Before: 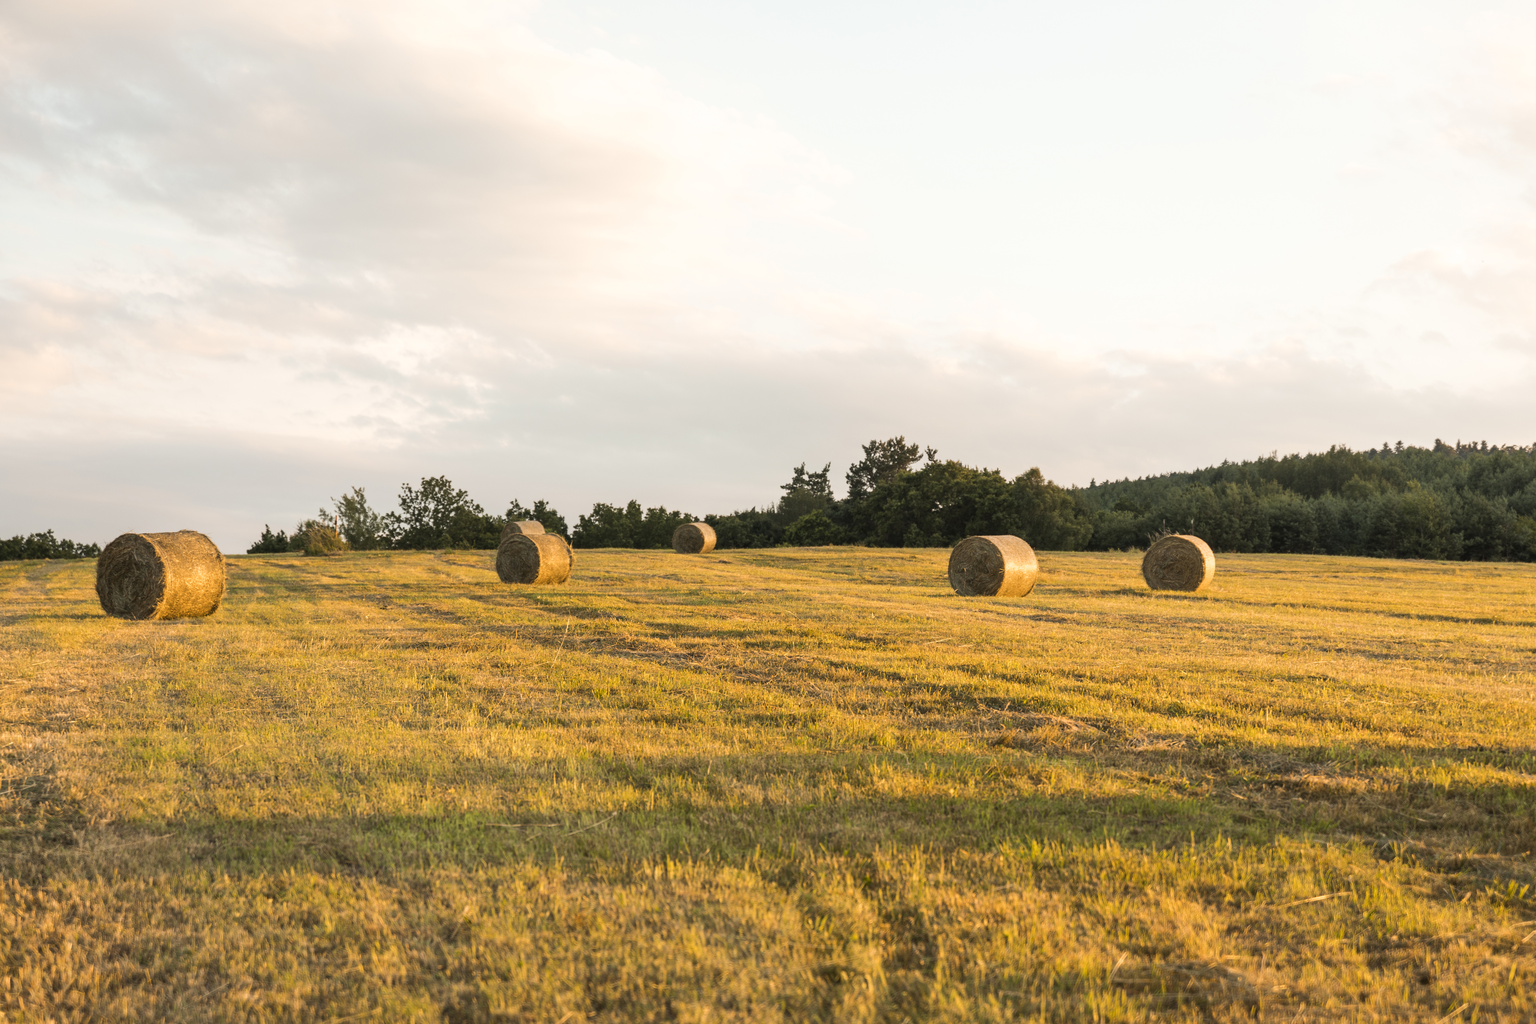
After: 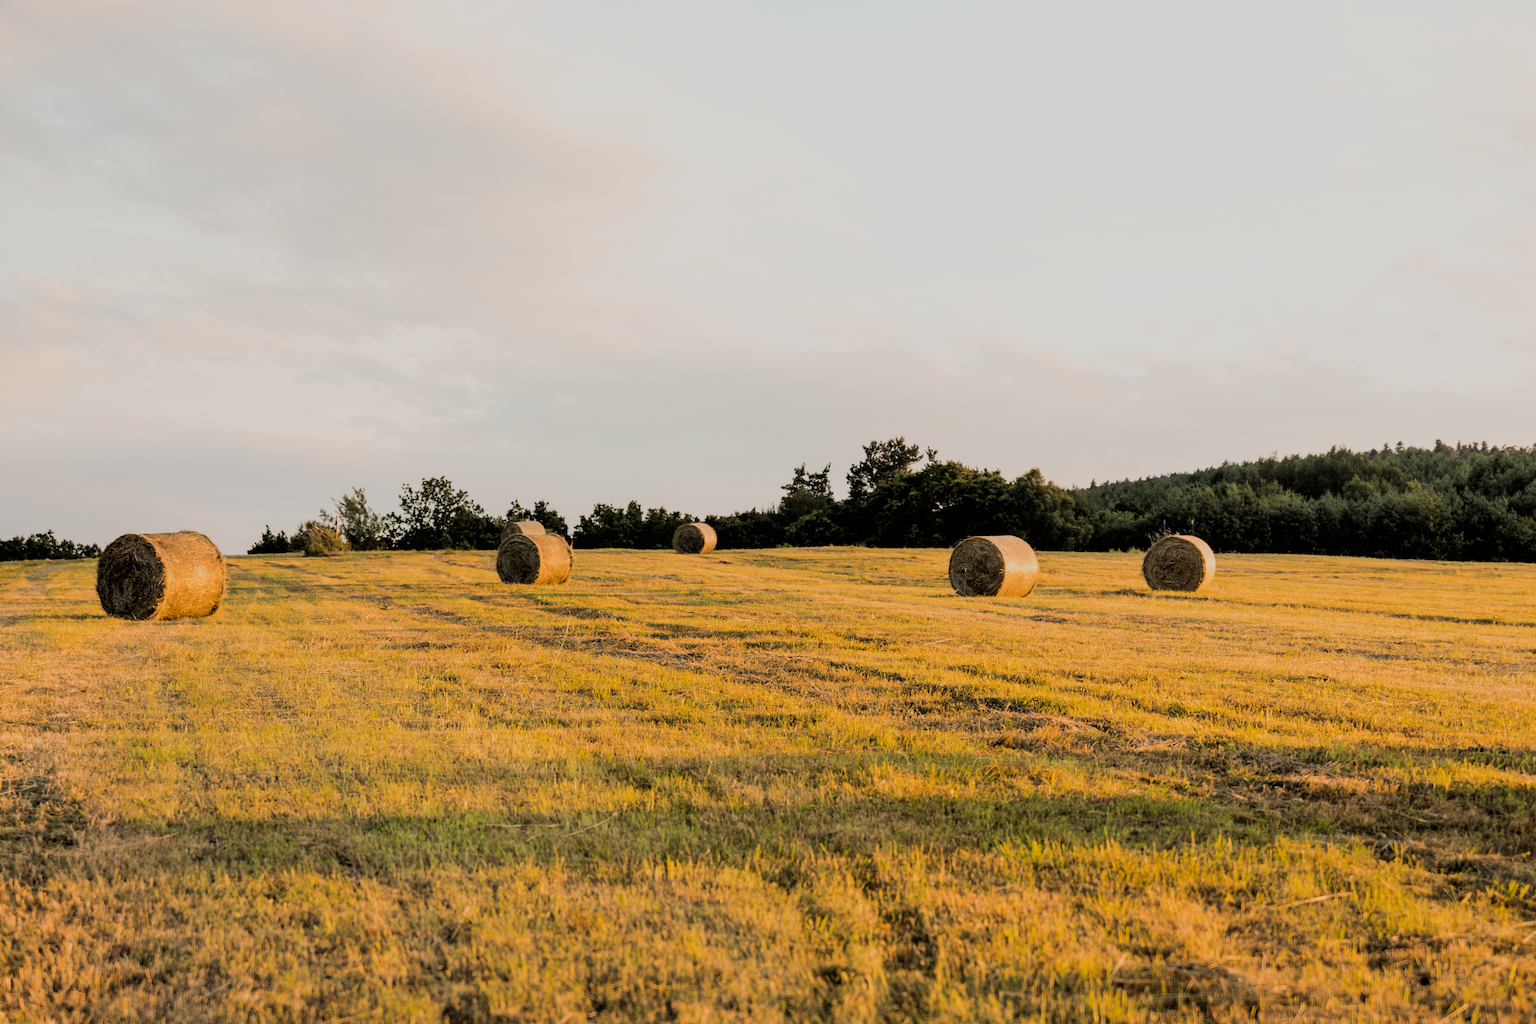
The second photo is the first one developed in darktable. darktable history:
filmic rgb: black relative exposure -4.07 EV, white relative exposure 5.15 EV, hardness 2.08, contrast 1.159
